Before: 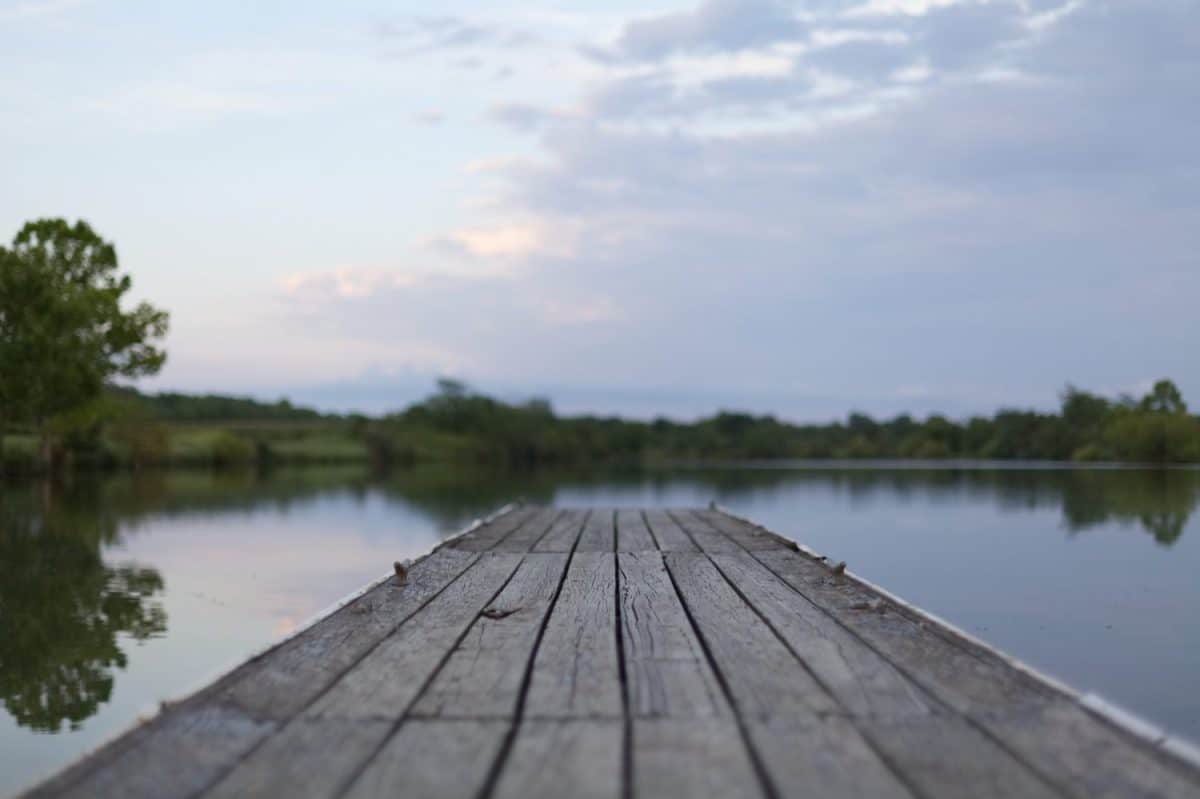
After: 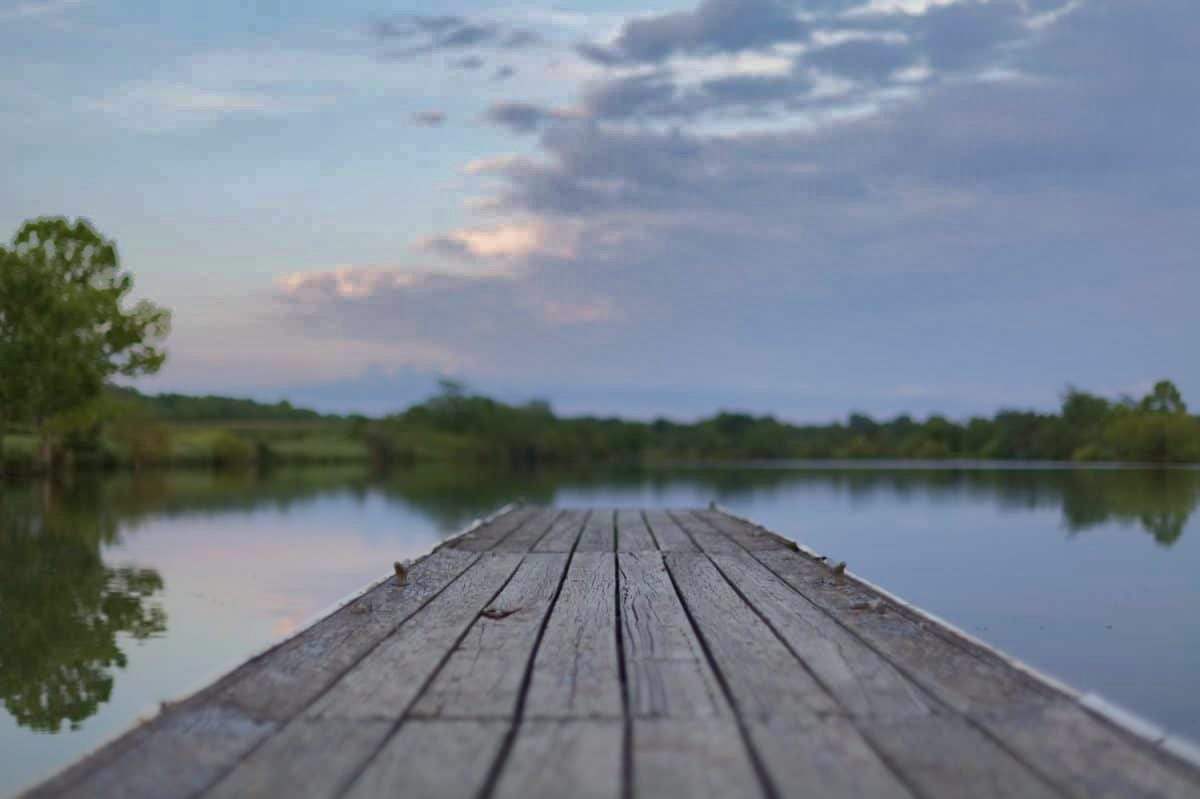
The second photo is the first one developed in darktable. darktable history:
shadows and highlights: shadows 38.43, highlights -74.54
velvia: on, module defaults
